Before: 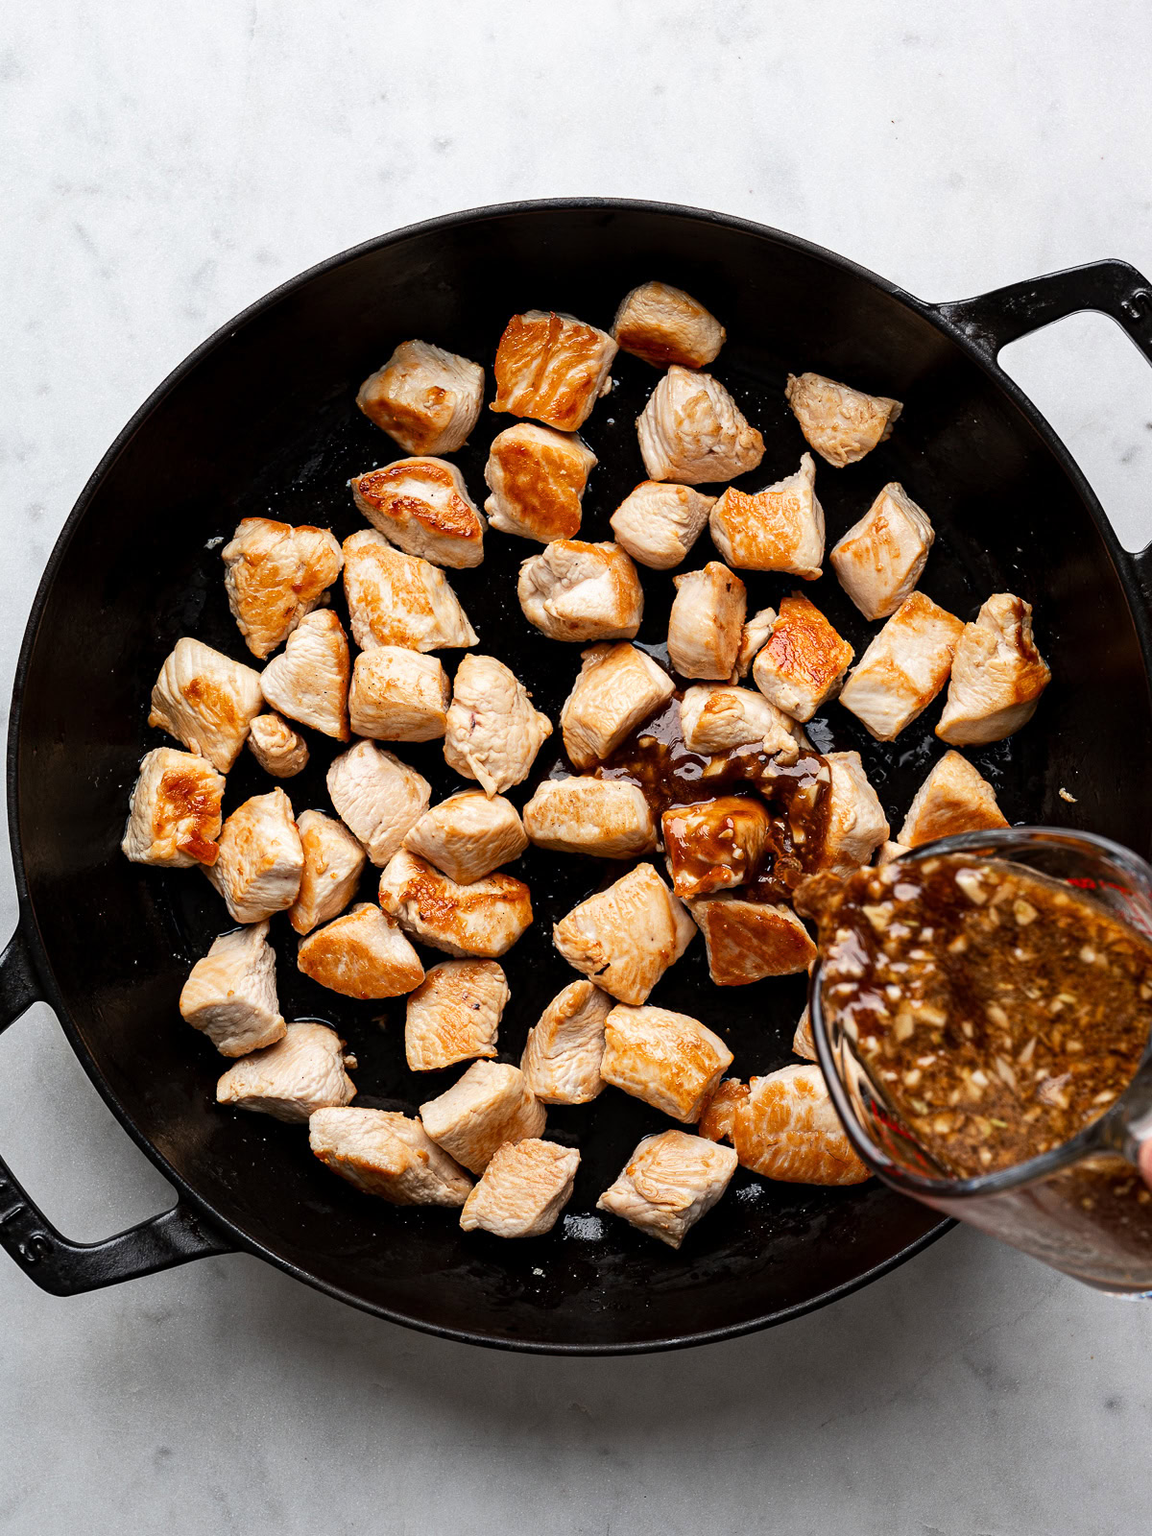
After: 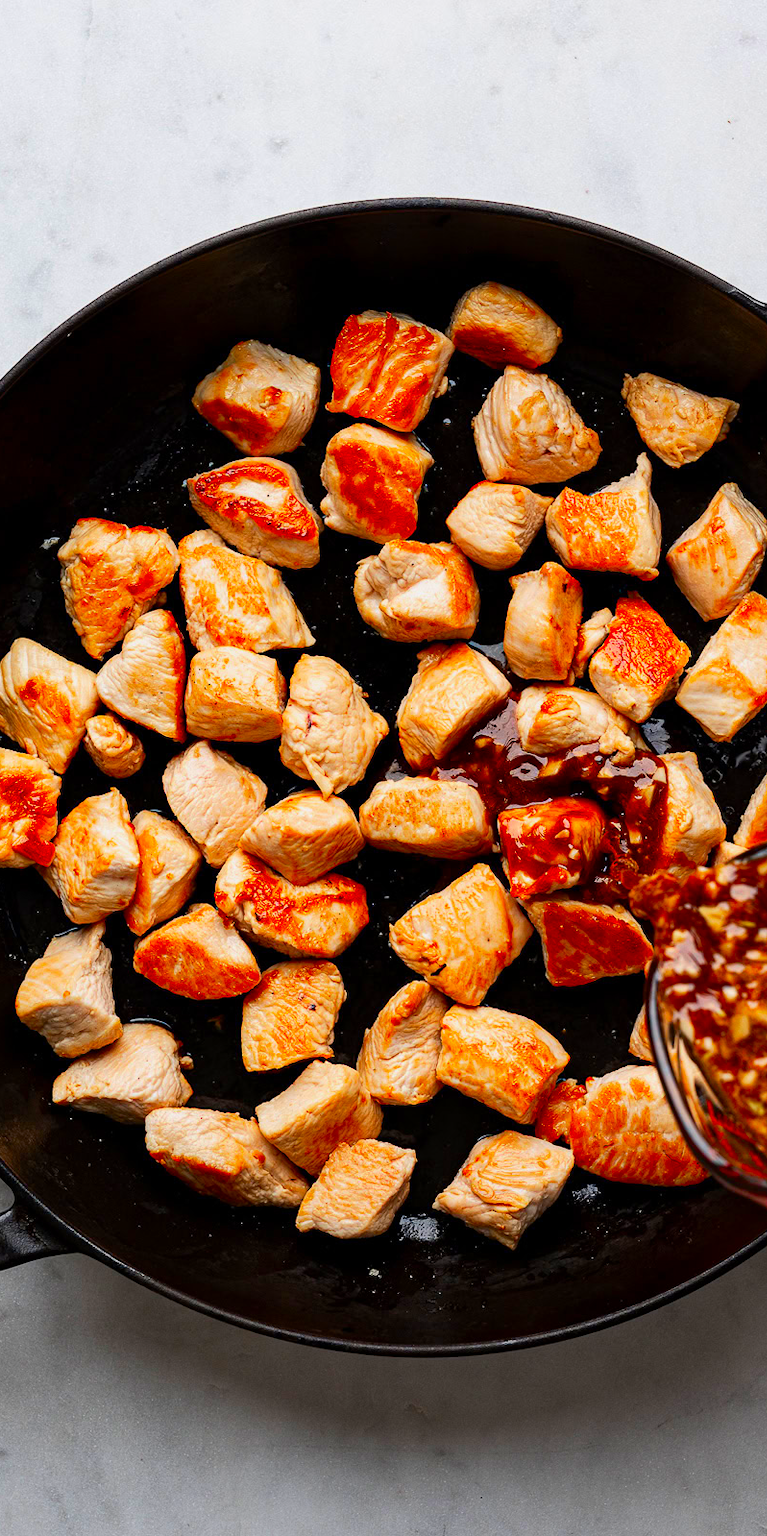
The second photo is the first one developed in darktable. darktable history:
color correction: highlights b* -0.009, saturation 1.78
exposure: exposure -0.157 EV, compensate highlight preservation false
crop and rotate: left 14.31%, right 19.045%
